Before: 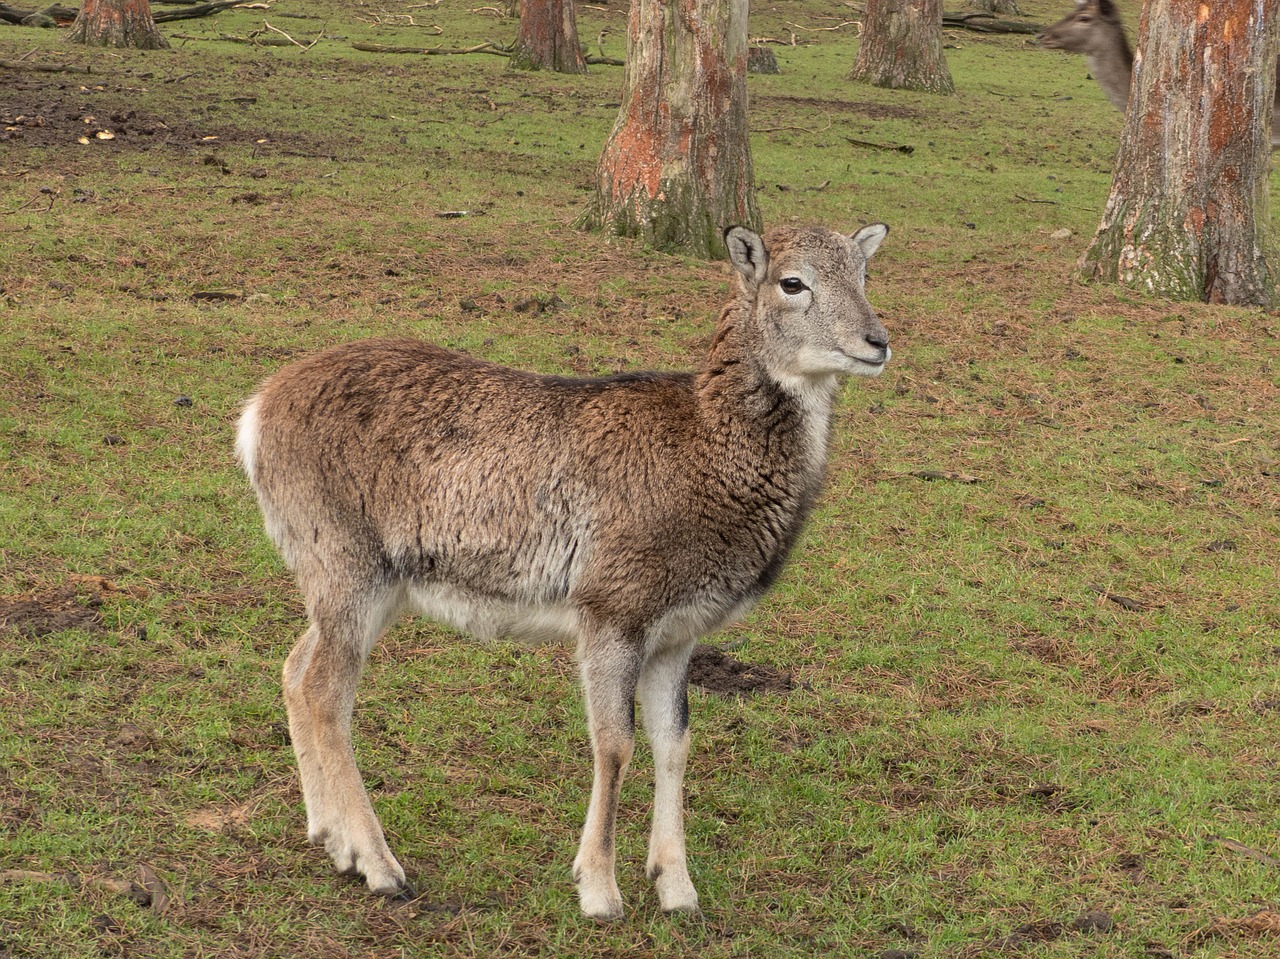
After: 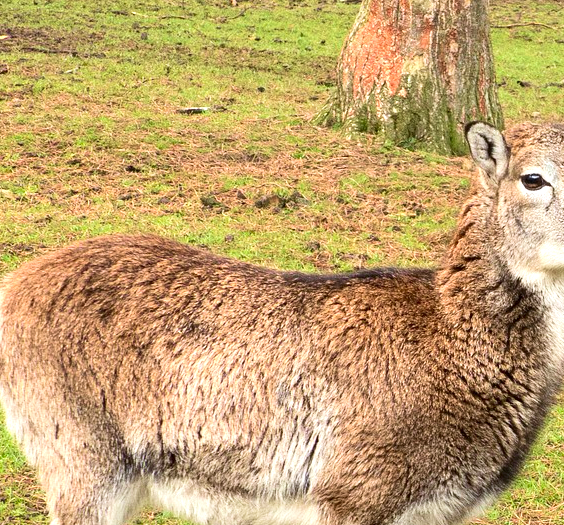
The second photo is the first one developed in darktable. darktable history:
velvia: on, module defaults
exposure: black level correction 0.001, exposure 0.955 EV, compensate exposure bias true, compensate highlight preservation false
contrast brightness saturation: contrast 0.16, saturation 0.32
crop: left 20.248%, top 10.86%, right 35.675%, bottom 34.321%
white balance: red 0.98, blue 1.034
